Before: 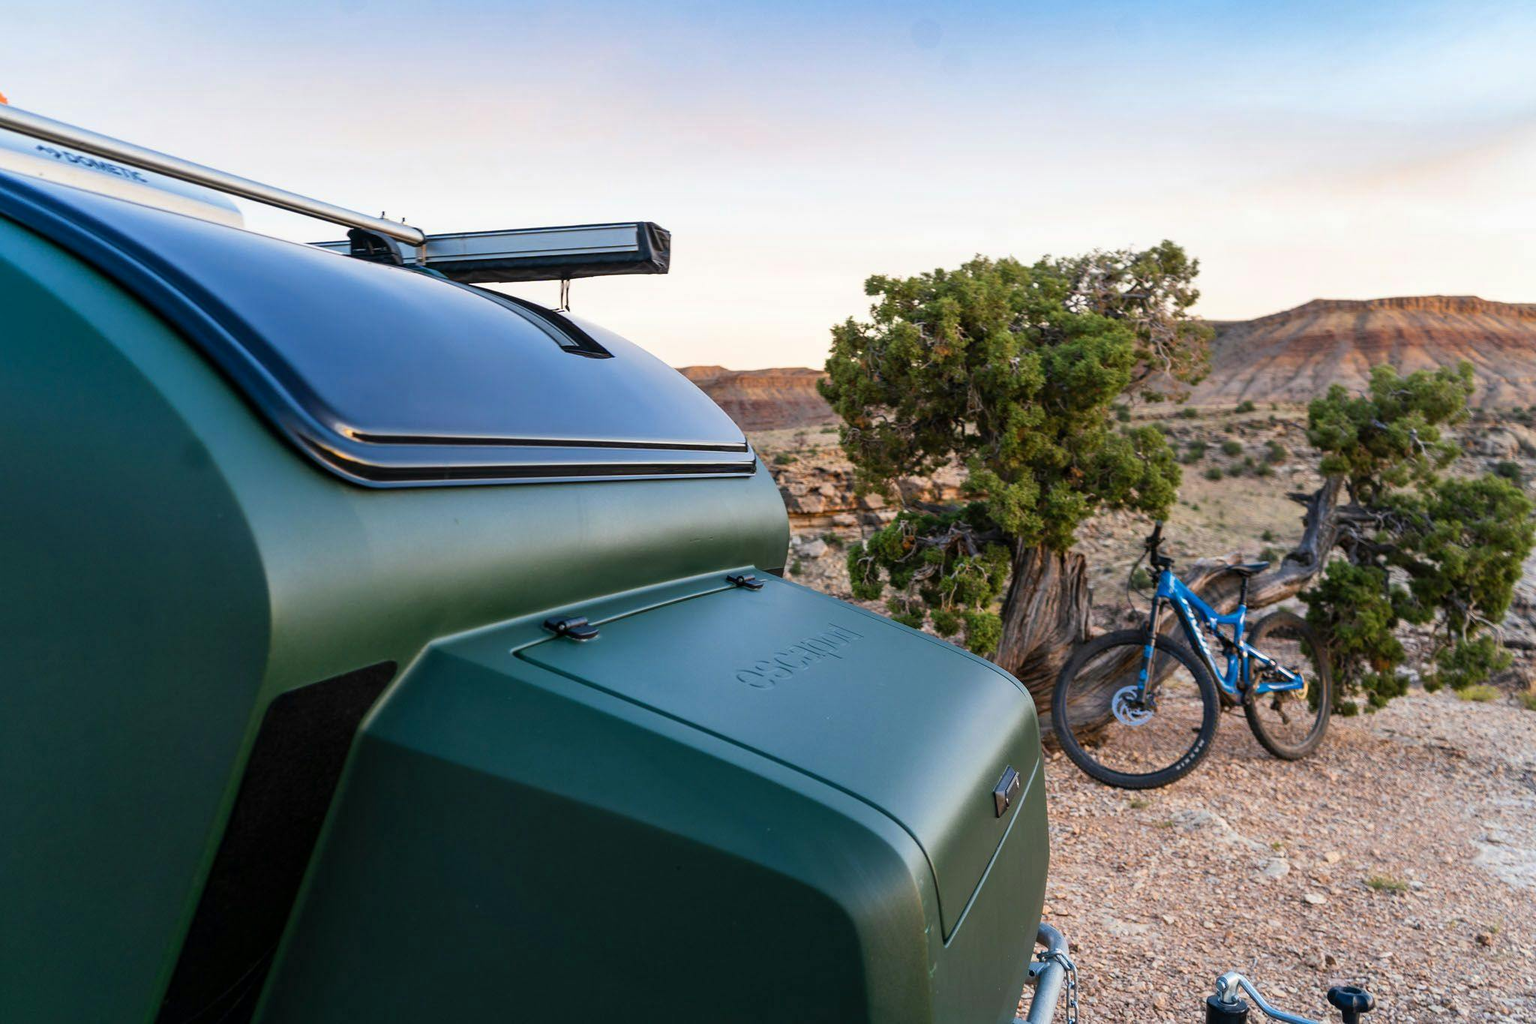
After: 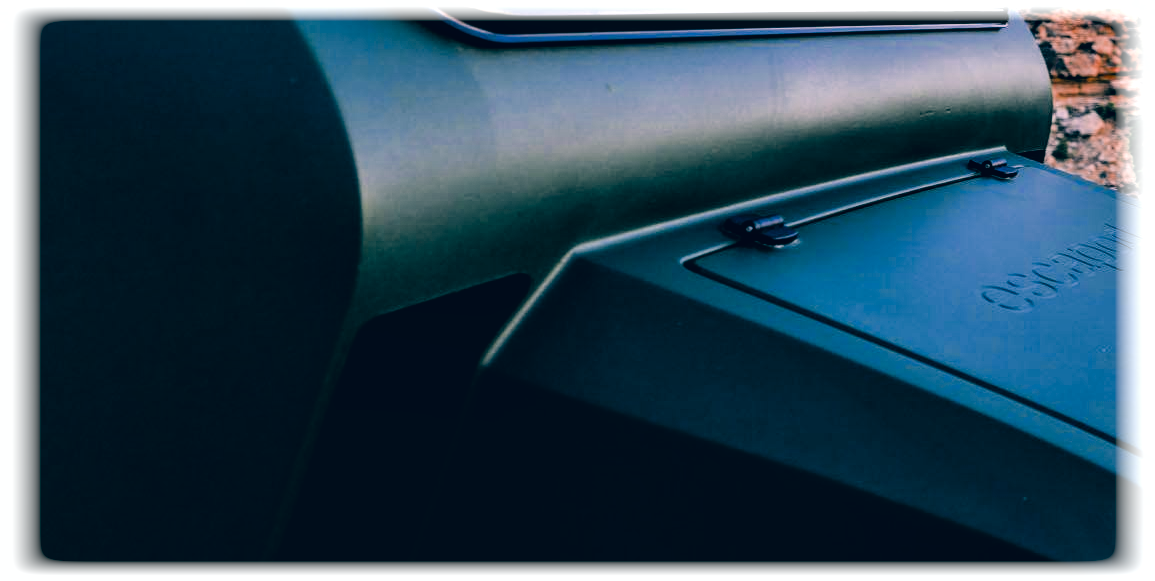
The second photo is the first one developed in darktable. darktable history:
local contrast: on, module defaults
filmic rgb: black relative exposure -5 EV, hardness 2.88, contrast 1.3, highlights saturation mix -10%
color zones: curves: ch0 [(0, 0.5) (0.125, 0.4) (0.25, 0.5) (0.375, 0.4) (0.5, 0.4) (0.625, 0.35) (0.75, 0.35) (0.875, 0.5)]; ch1 [(0, 0.35) (0.125, 0.45) (0.25, 0.35) (0.375, 0.35) (0.5, 0.35) (0.625, 0.35) (0.75, 0.45) (0.875, 0.35)]; ch2 [(0, 0.6) (0.125, 0.5) (0.25, 0.5) (0.375, 0.6) (0.5, 0.6) (0.625, 0.5) (0.75, 0.5) (0.875, 0.5)]
crop: top 44.483%, right 43.593%, bottom 12.892%
vignetting: fall-off start 93%, fall-off radius 5%, brightness 1, saturation -0.49, automatic ratio true, width/height ratio 1.332, shape 0.04, unbound false
color correction: highlights a* 17.03, highlights b* 0.205, shadows a* -15.38, shadows b* -14.56, saturation 1.5
tone equalizer: -8 EV -0.417 EV, -7 EV -0.389 EV, -6 EV -0.333 EV, -5 EV -0.222 EV, -3 EV 0.222 EV, -2 EV 0.333 EV, -1 EV 0.389 EV, +0 EV 0.417 EV, edges refinement/feathering 500, mask exposure compensation -1.57 EV, preserve details no
